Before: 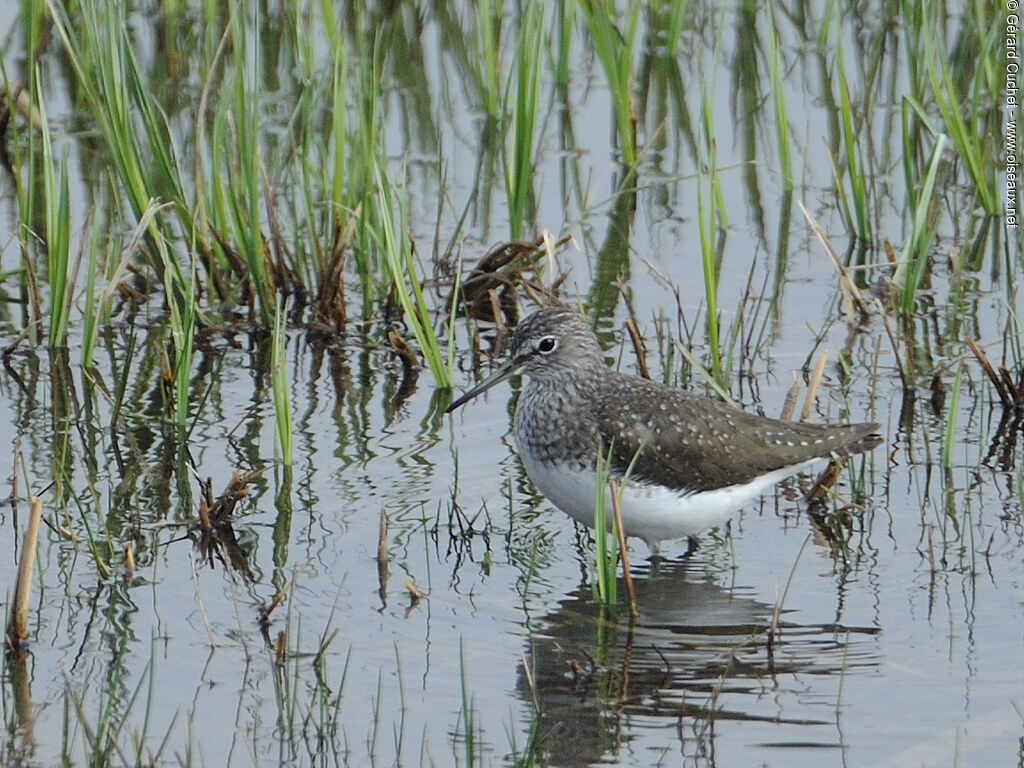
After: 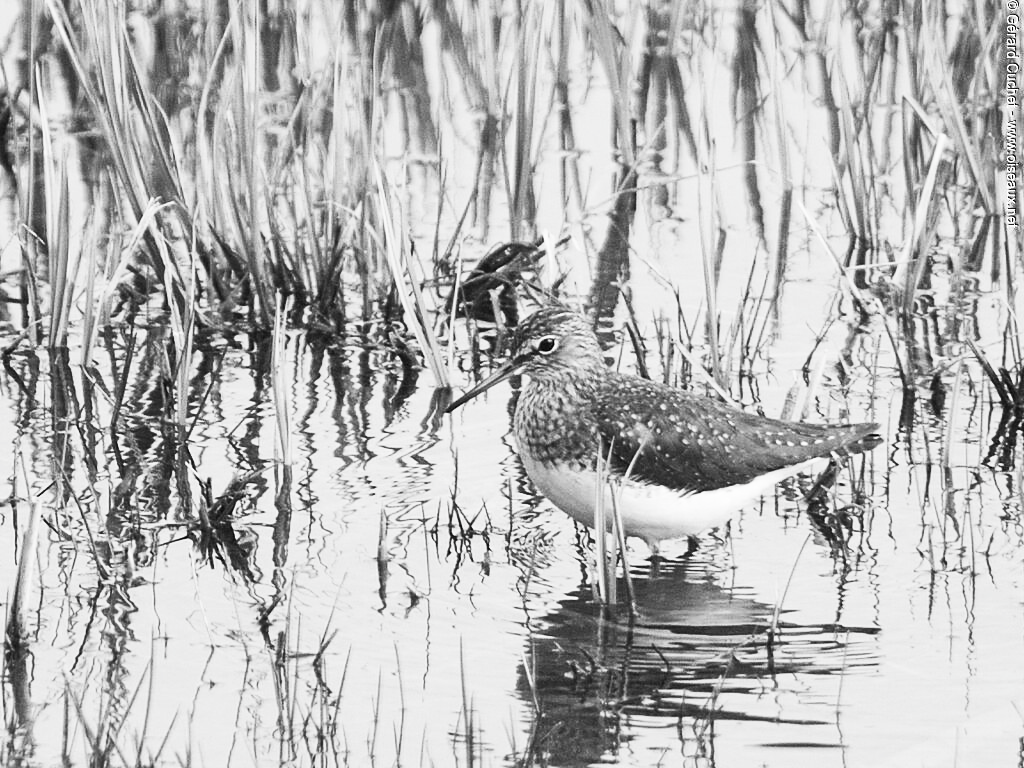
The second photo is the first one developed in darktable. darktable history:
contrast brightness saturation: contrast 0.52, brightness 0.459, saturation -0.996
